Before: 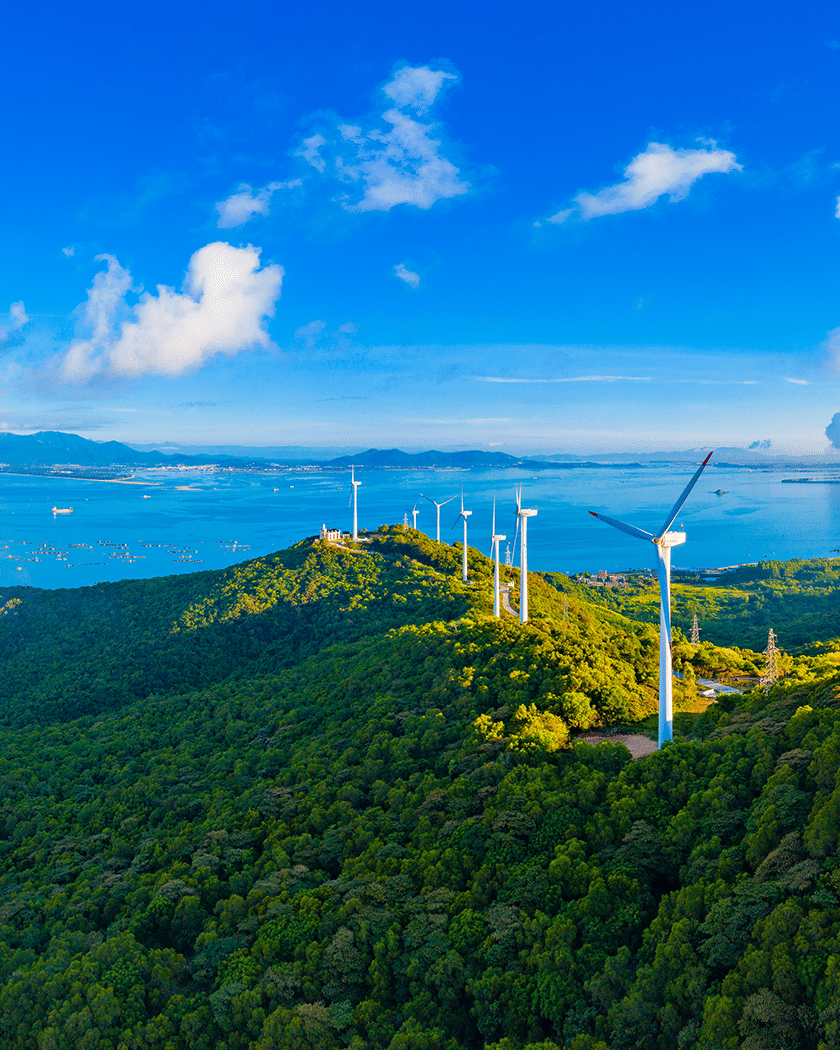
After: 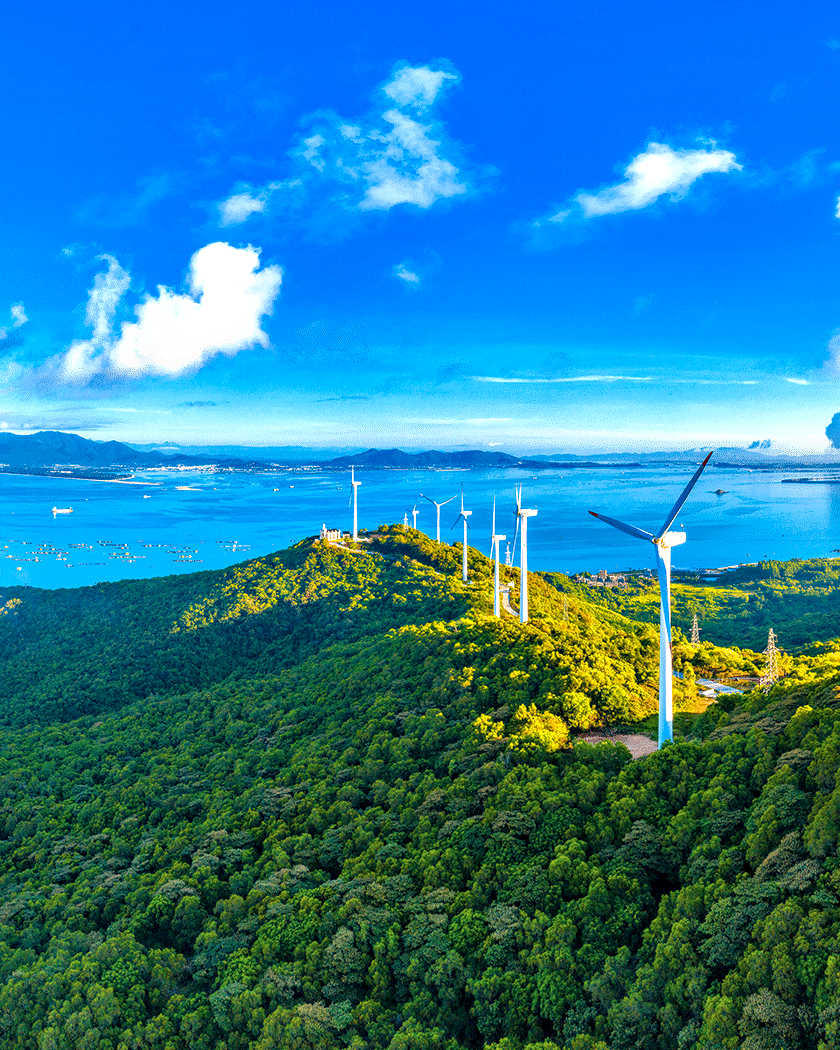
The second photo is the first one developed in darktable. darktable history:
exposure: exposure 0.753 EV, compensate highlight preservation false
shadows and highlights: white point adjustment -3.78, highlights -63.54, soften with gaussian
local contrast: detail 130%
